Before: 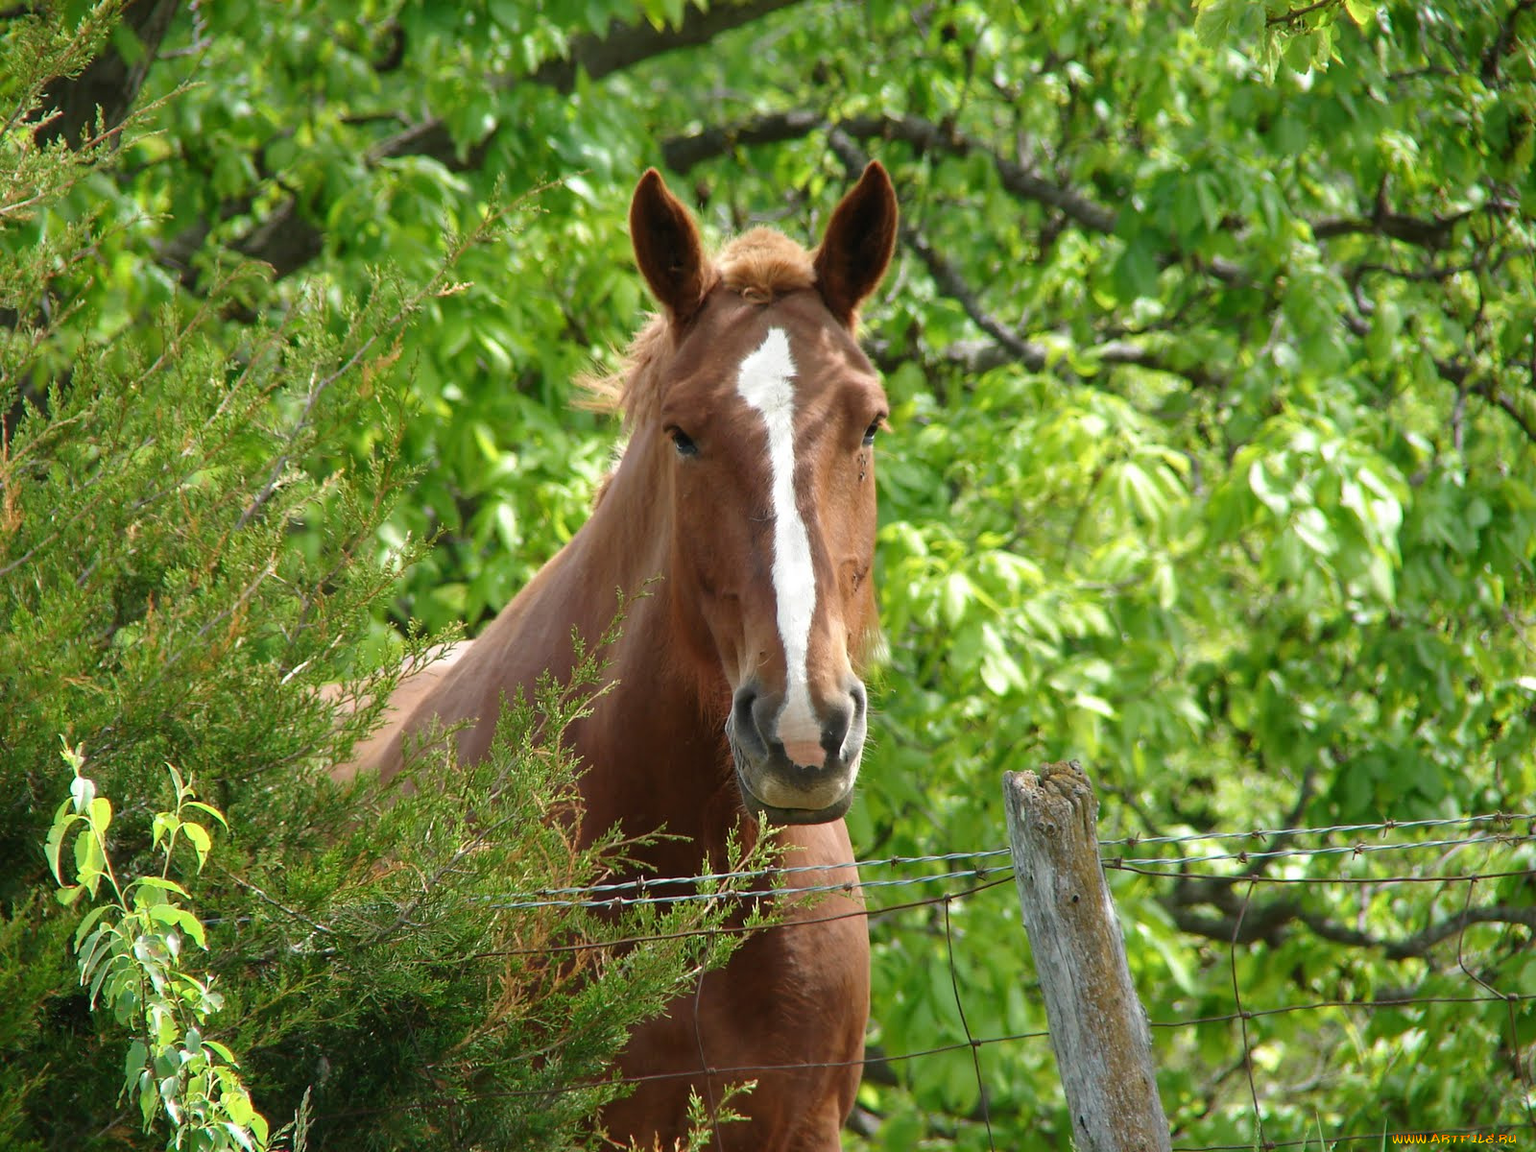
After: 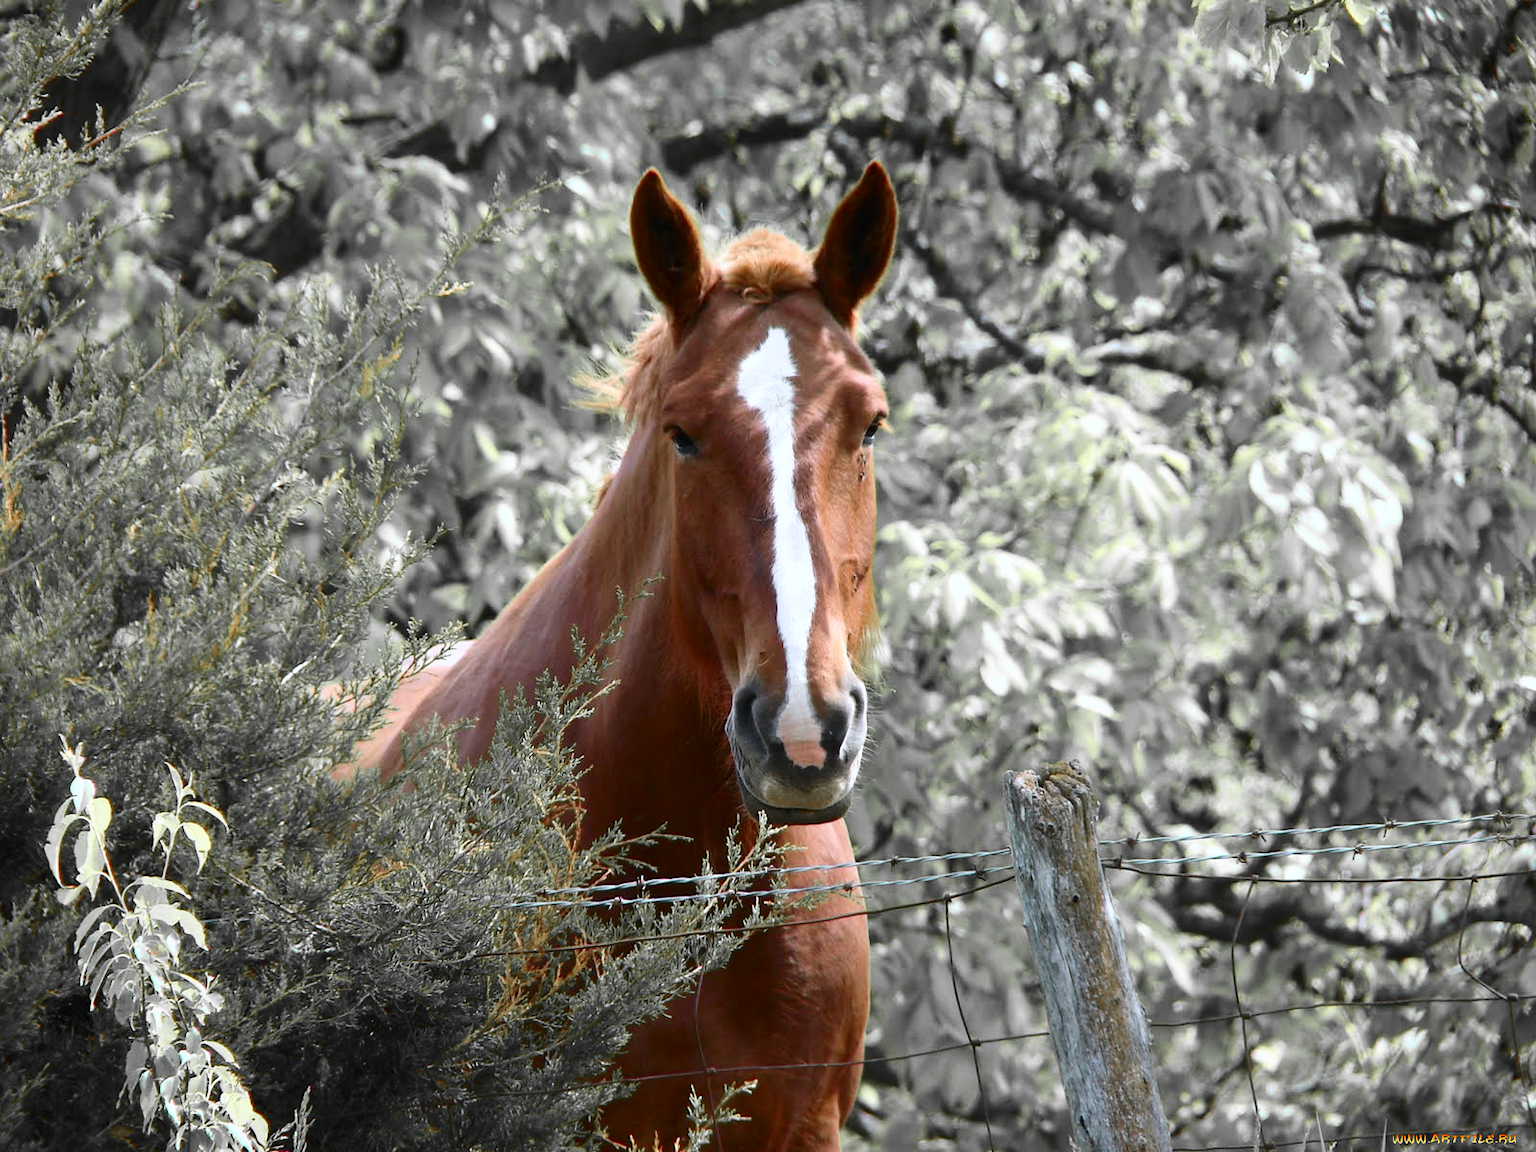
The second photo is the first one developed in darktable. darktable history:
color calibration: illuminant as shot in camera, x 0.37, y 0.382, temperature 4318.94 K
color zones: curves: ch1 [(0, 0.679) (0.143, 0.647) (0.286, 0.261) (0.378, -0.011) (0.571, 0.396) (0.714, 0.399) (0.857, 0.406) (1, 0.679)]
contrast brightness saturation: contrast 0.223
